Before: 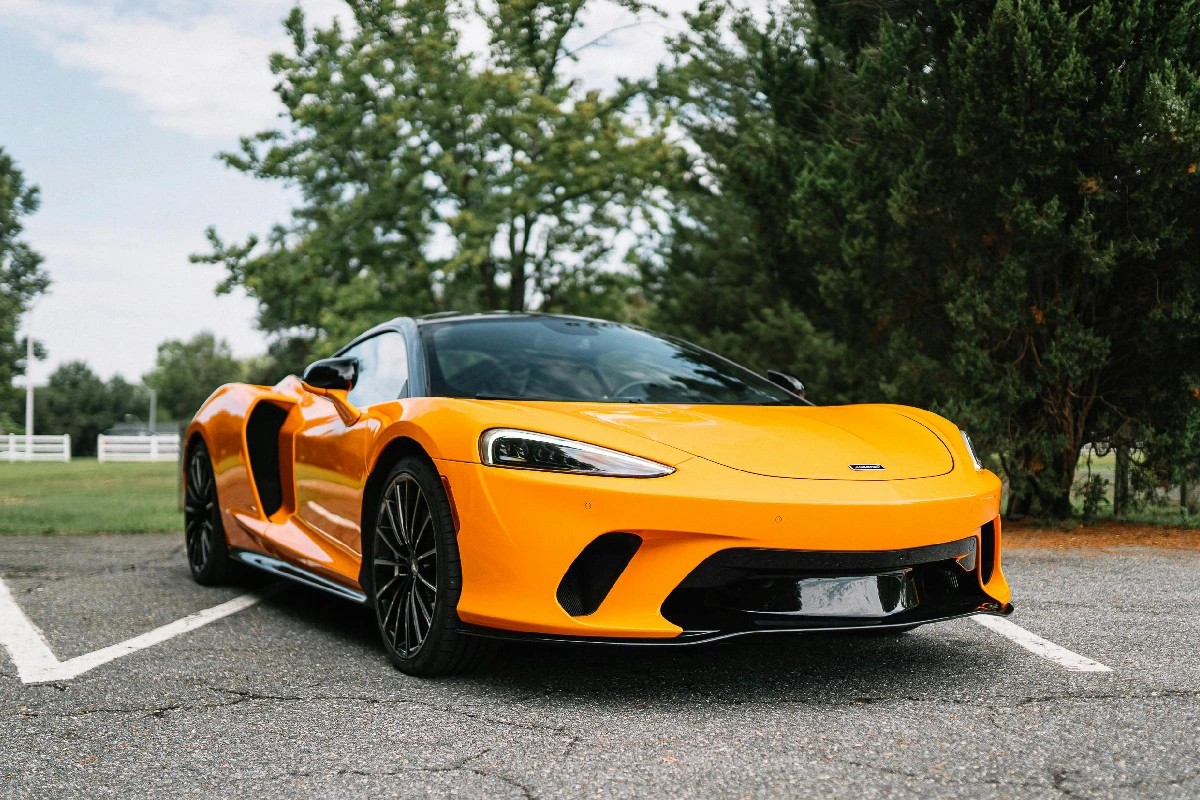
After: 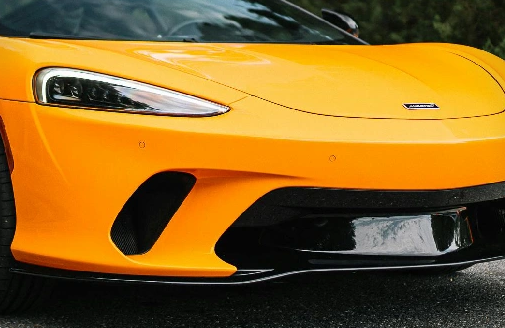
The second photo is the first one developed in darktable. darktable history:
crop: left 37.221%, top 45.169%, right 20.63%, bottom 13.777%
vignetting: fall-off start 97.23%, saturation -0.024, center (-0.033, -0.042), width/height ratio 1.179, unbound false
